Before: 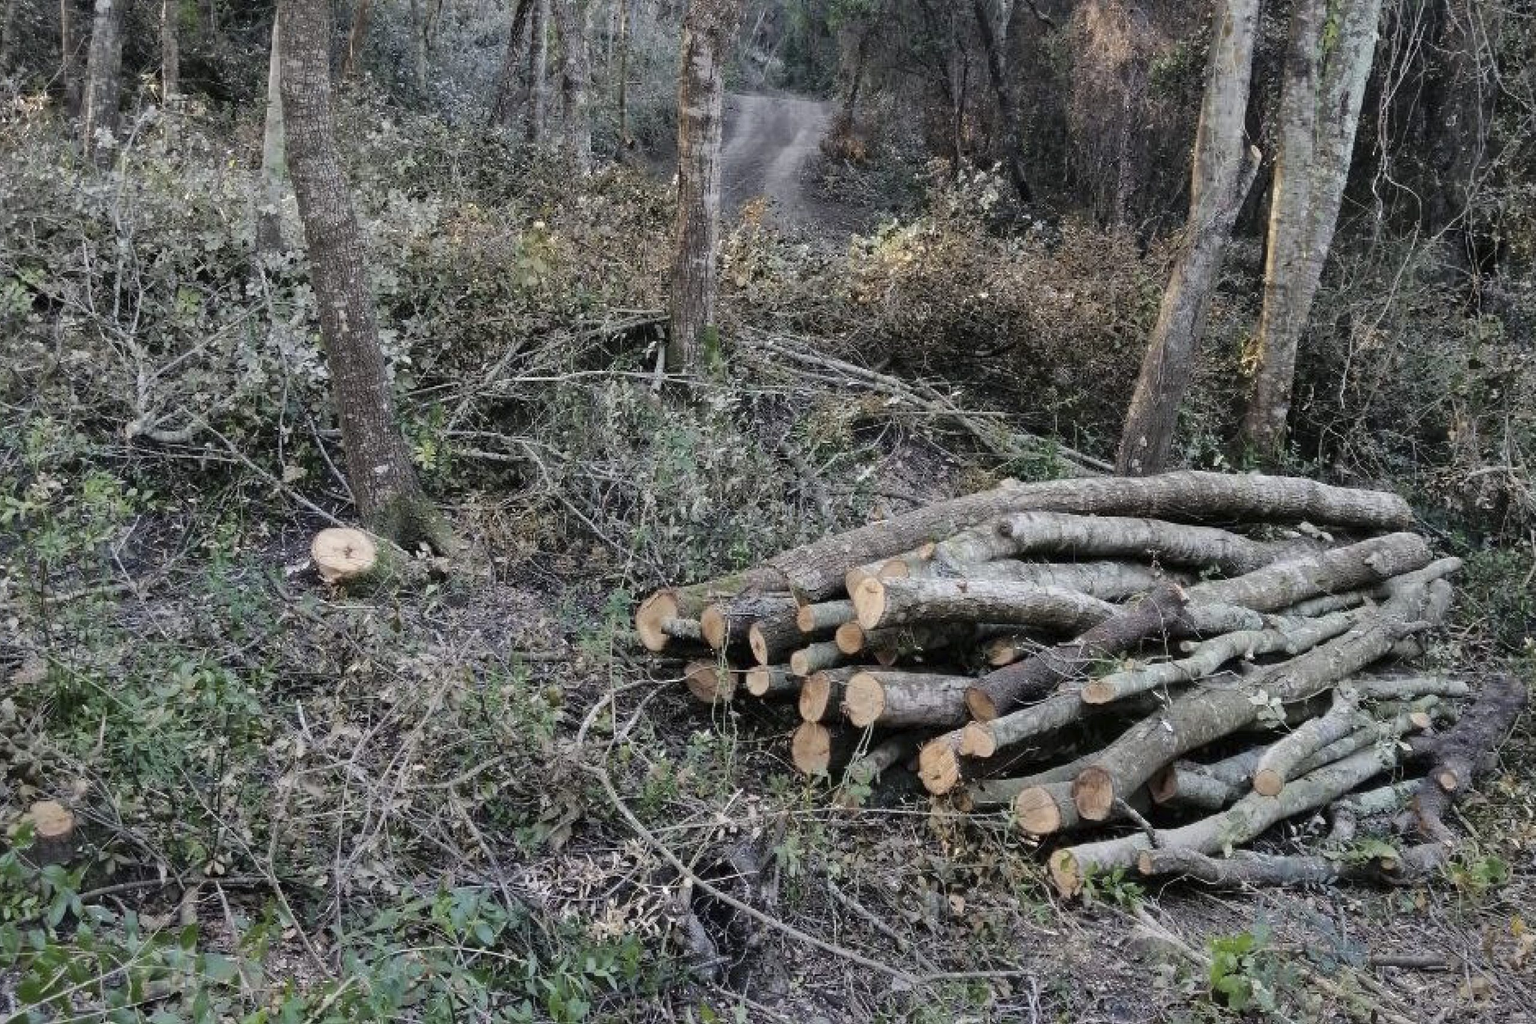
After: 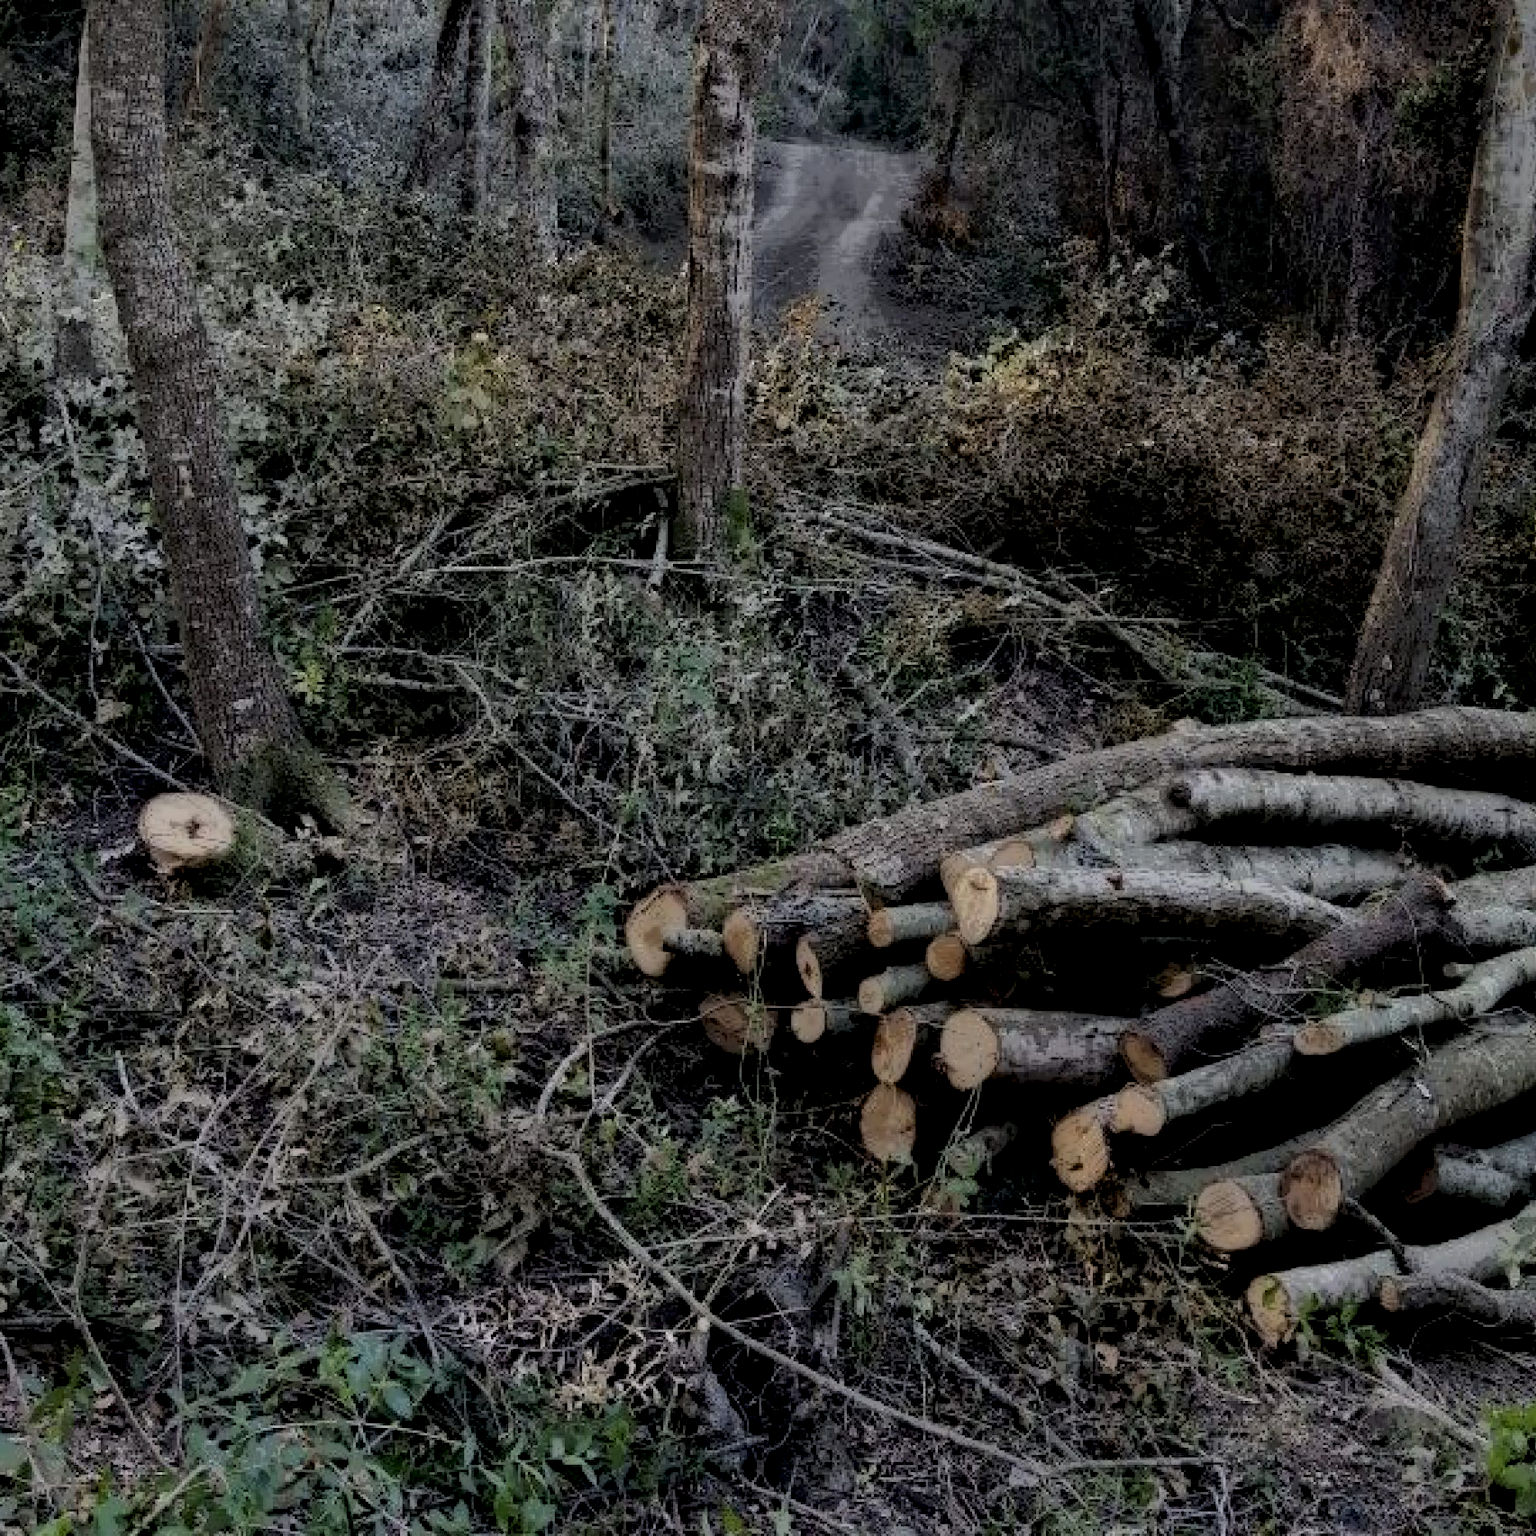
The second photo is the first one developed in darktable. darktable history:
local contrast: highlights 5%, shadows 225%, detail 164%, midtone range 0.003
crop and rotate: left 14.332%, right 19.036%
